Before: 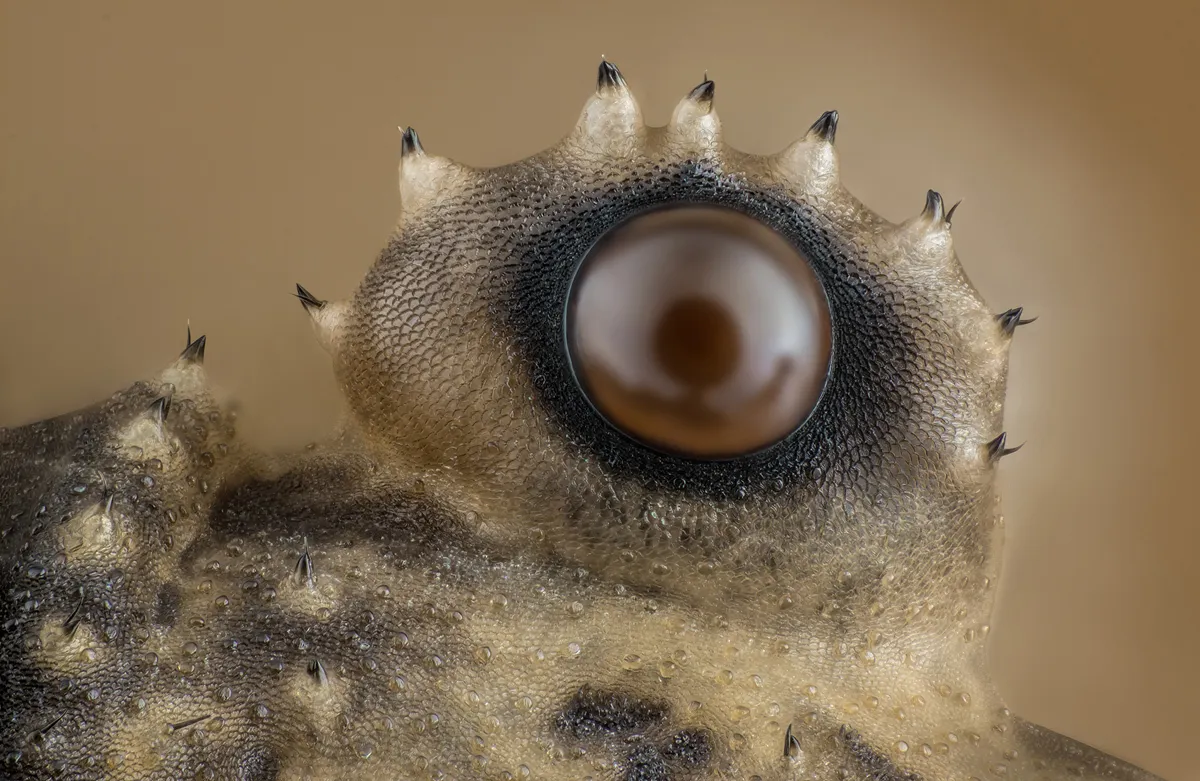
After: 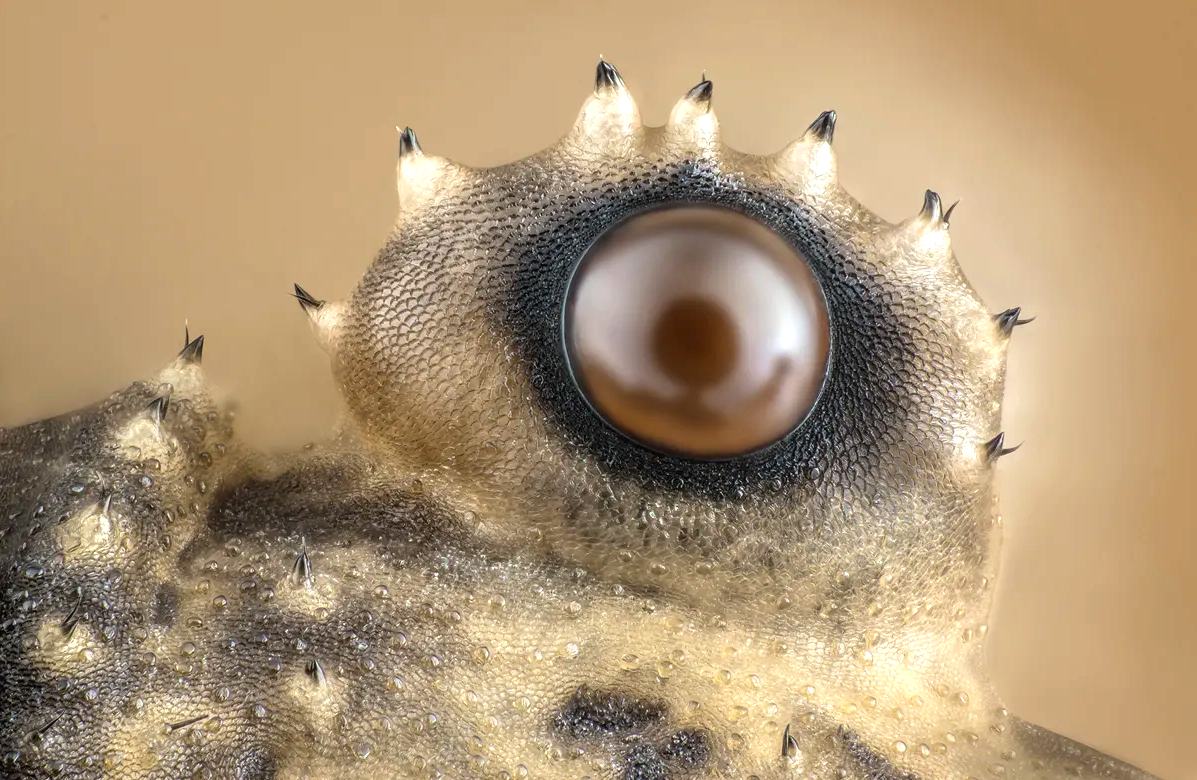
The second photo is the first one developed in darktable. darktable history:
crop and rotate: left 0.199%, bottom 0.013%
exposure: black level correction 0, exposure 1 EV, compensate highlight preservation false
